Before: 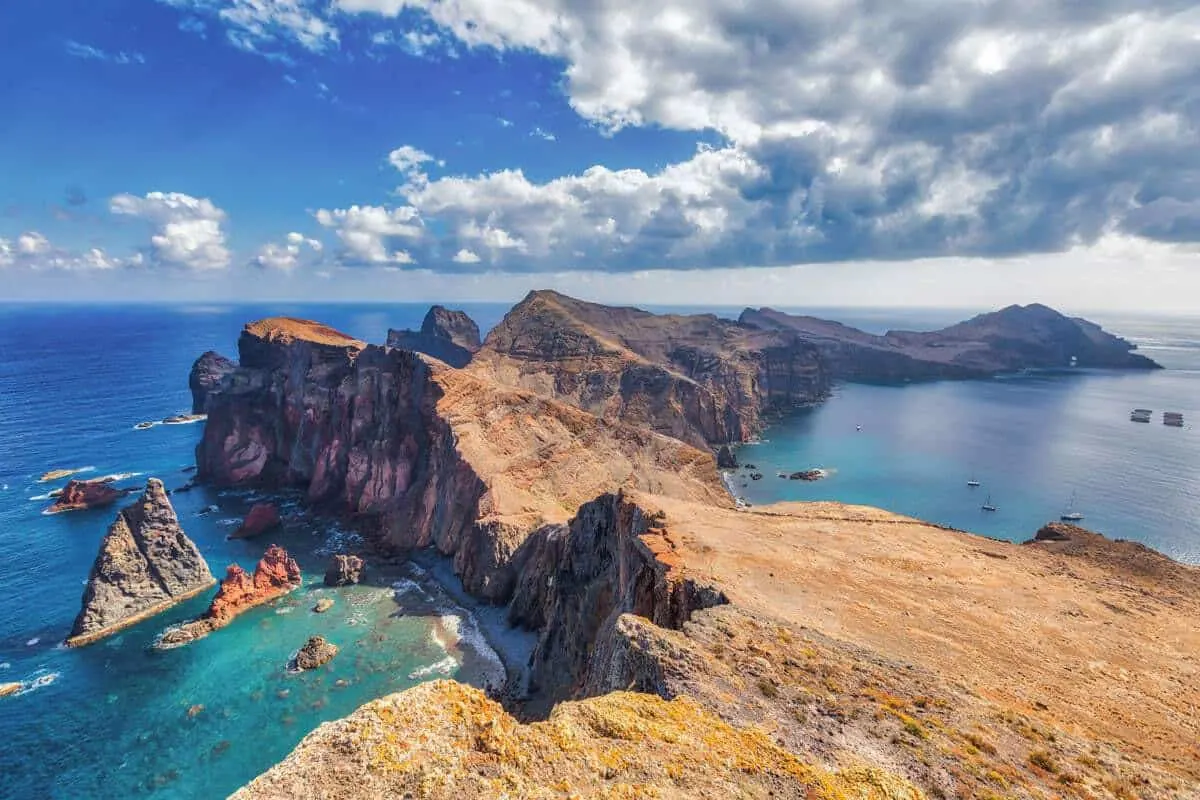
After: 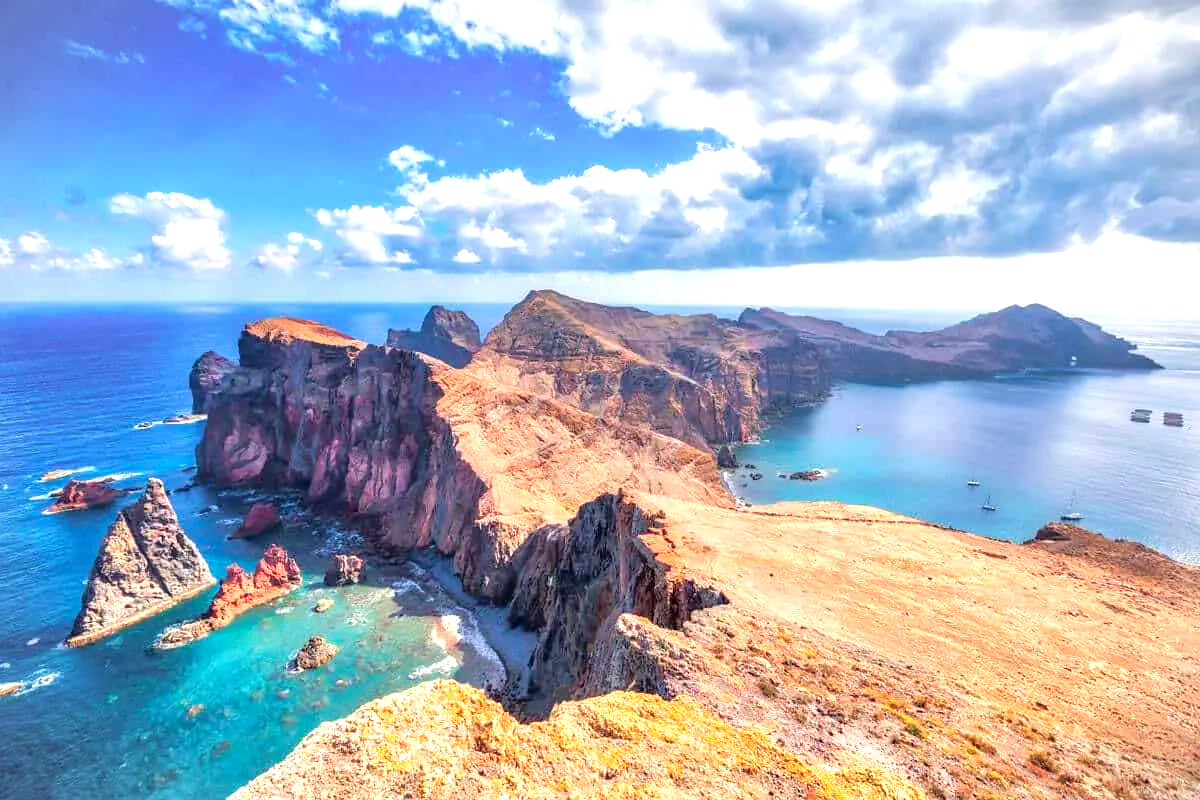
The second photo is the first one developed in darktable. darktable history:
tone curve: curves: ch0 [(0, 0) (0.126, 0.061) (0.362, 0.382) (0.498, 0.498) (0.706, 0.712) (1, 1)]; ch1 [(0, 0) (0.5, 0.505) (0.55, 0.578) (1, 1)]; ch2 [(0, 0) (0.44, 0.424) (0.489, 0.483) (0.537, 0.538) (1, 1)], color space Lab, independent channels, preserve colors none
vignetting: fall-off start 97.24%, width/height ratio 1.184, unbound false
exposure: black level correction 0, exposure 0.892 EV, compensate exposure bias true, compensate highlight preservation false
